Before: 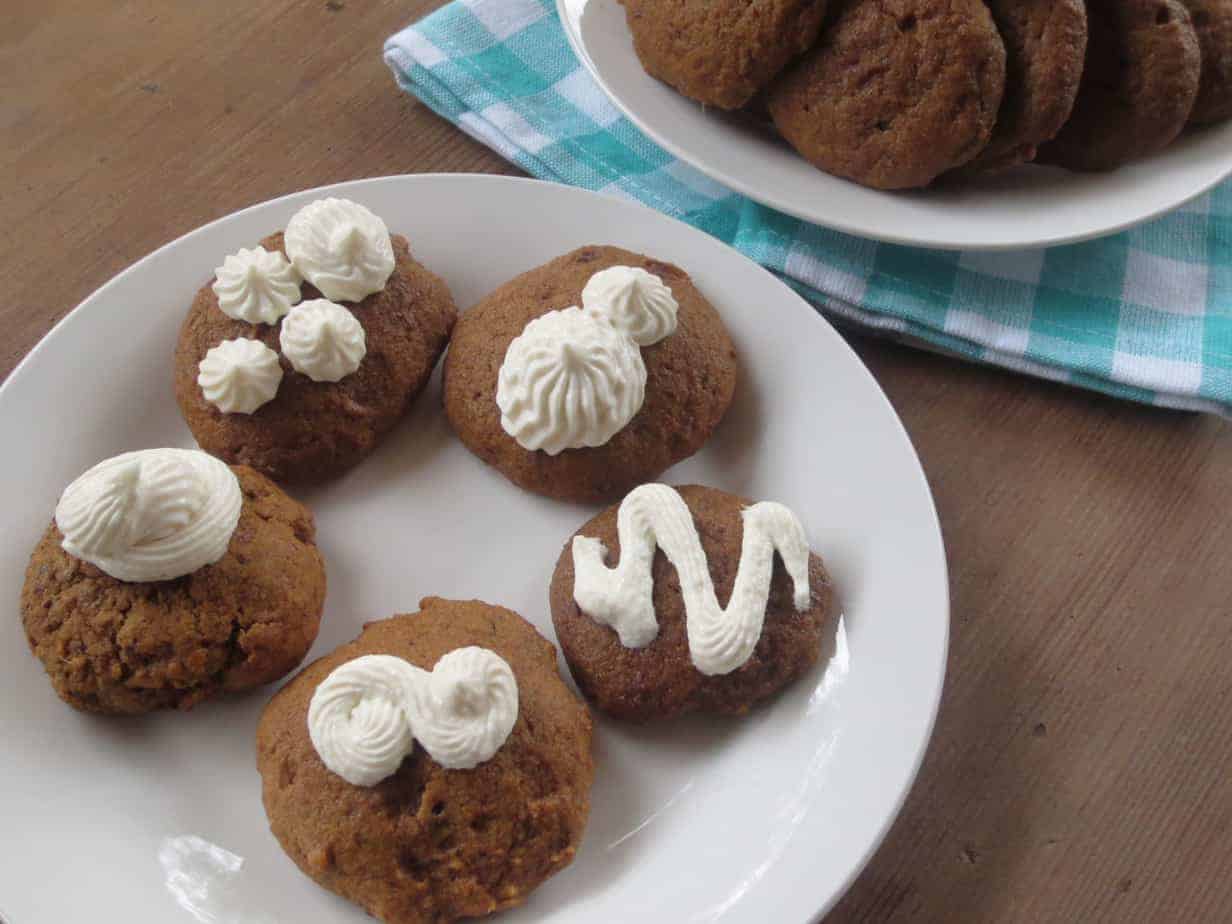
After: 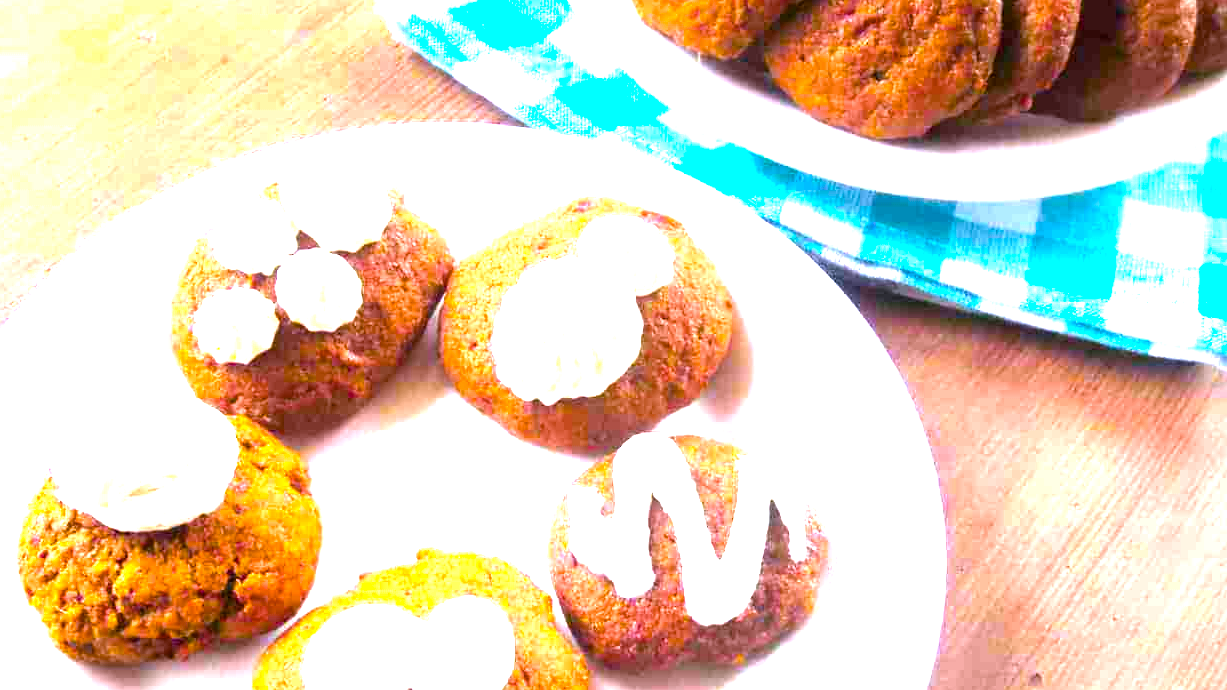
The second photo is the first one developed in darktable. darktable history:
crop: left 0.387%, top 5.469%, bottom 19.809%
color balance rgb: linear chroma grading › global chroma 10%, perceptual saturation grading › global saturation 40%, perceptual brilliance grading › global brilliance 30%, global vibrance 20%
white balance: red 1.004, blue 1.096
exposure: exposure 2.04 EV, compensate highlight preservation false
